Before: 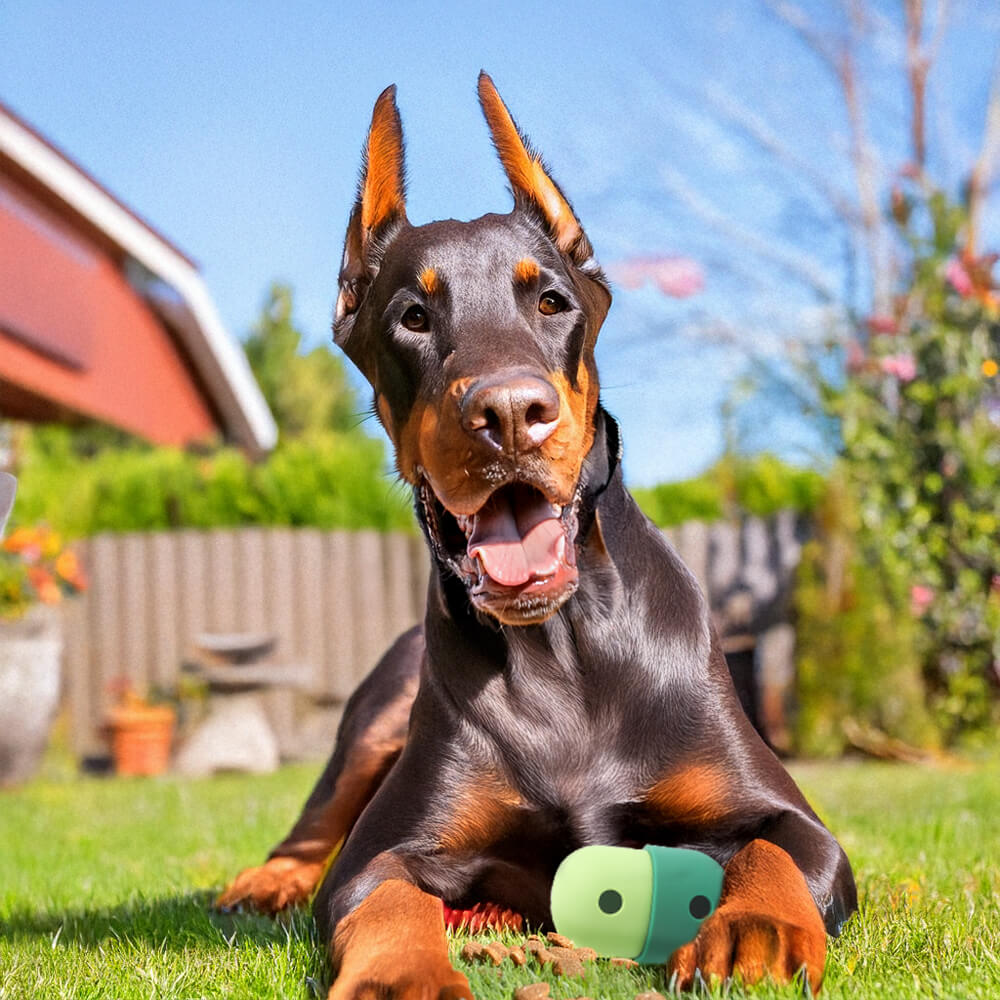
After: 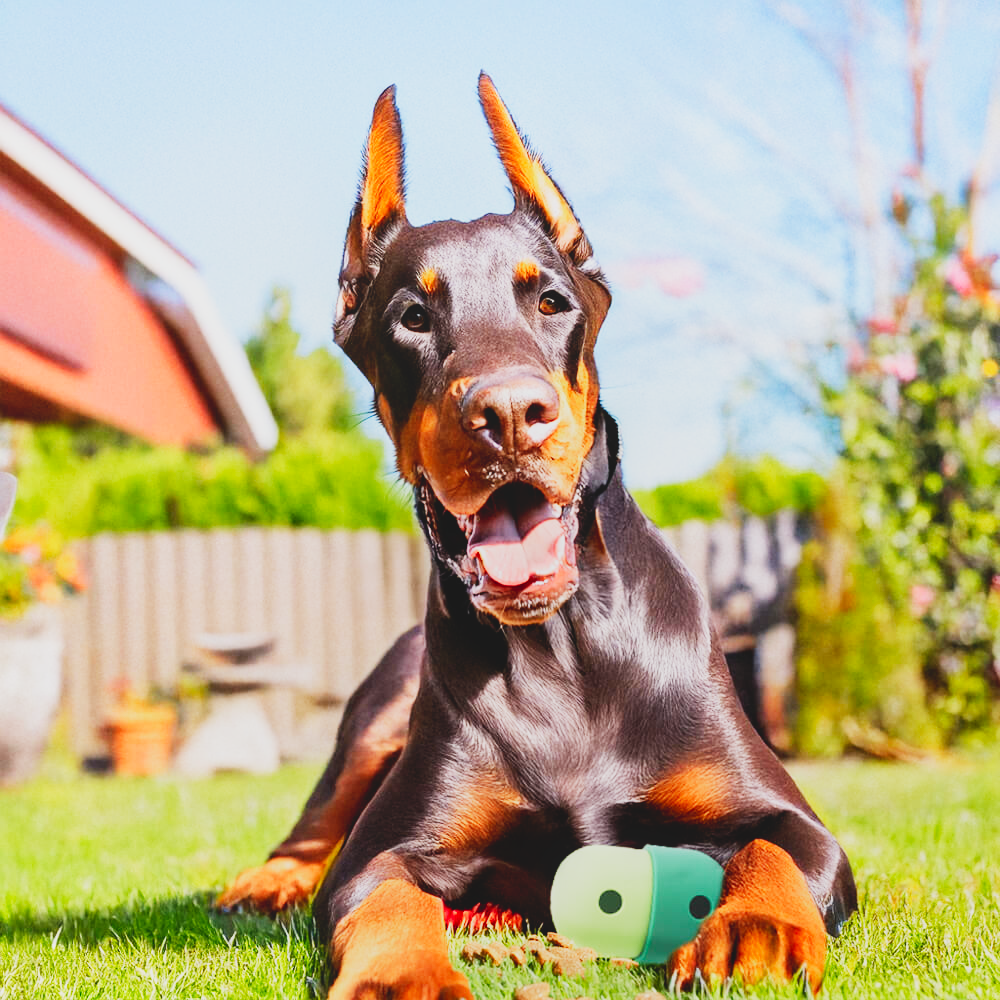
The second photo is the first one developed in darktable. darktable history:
exposure: exposure 0.6 EV, compensate highlight preservation false
contrast brightness saturation: saturation 0.1
sigmoid: contrast 1.7, skew 0.1, preserve hue 0%, red attenuation 0.1, red rotation 0.035, green attenuation 0.1, green rotation -0.017, blue attenuation 0.15, blue rotation -0.052, base primaries Rec2020
local contrast: highlights 68%, shadows 68%, detail 82%, midtone range 0.325
